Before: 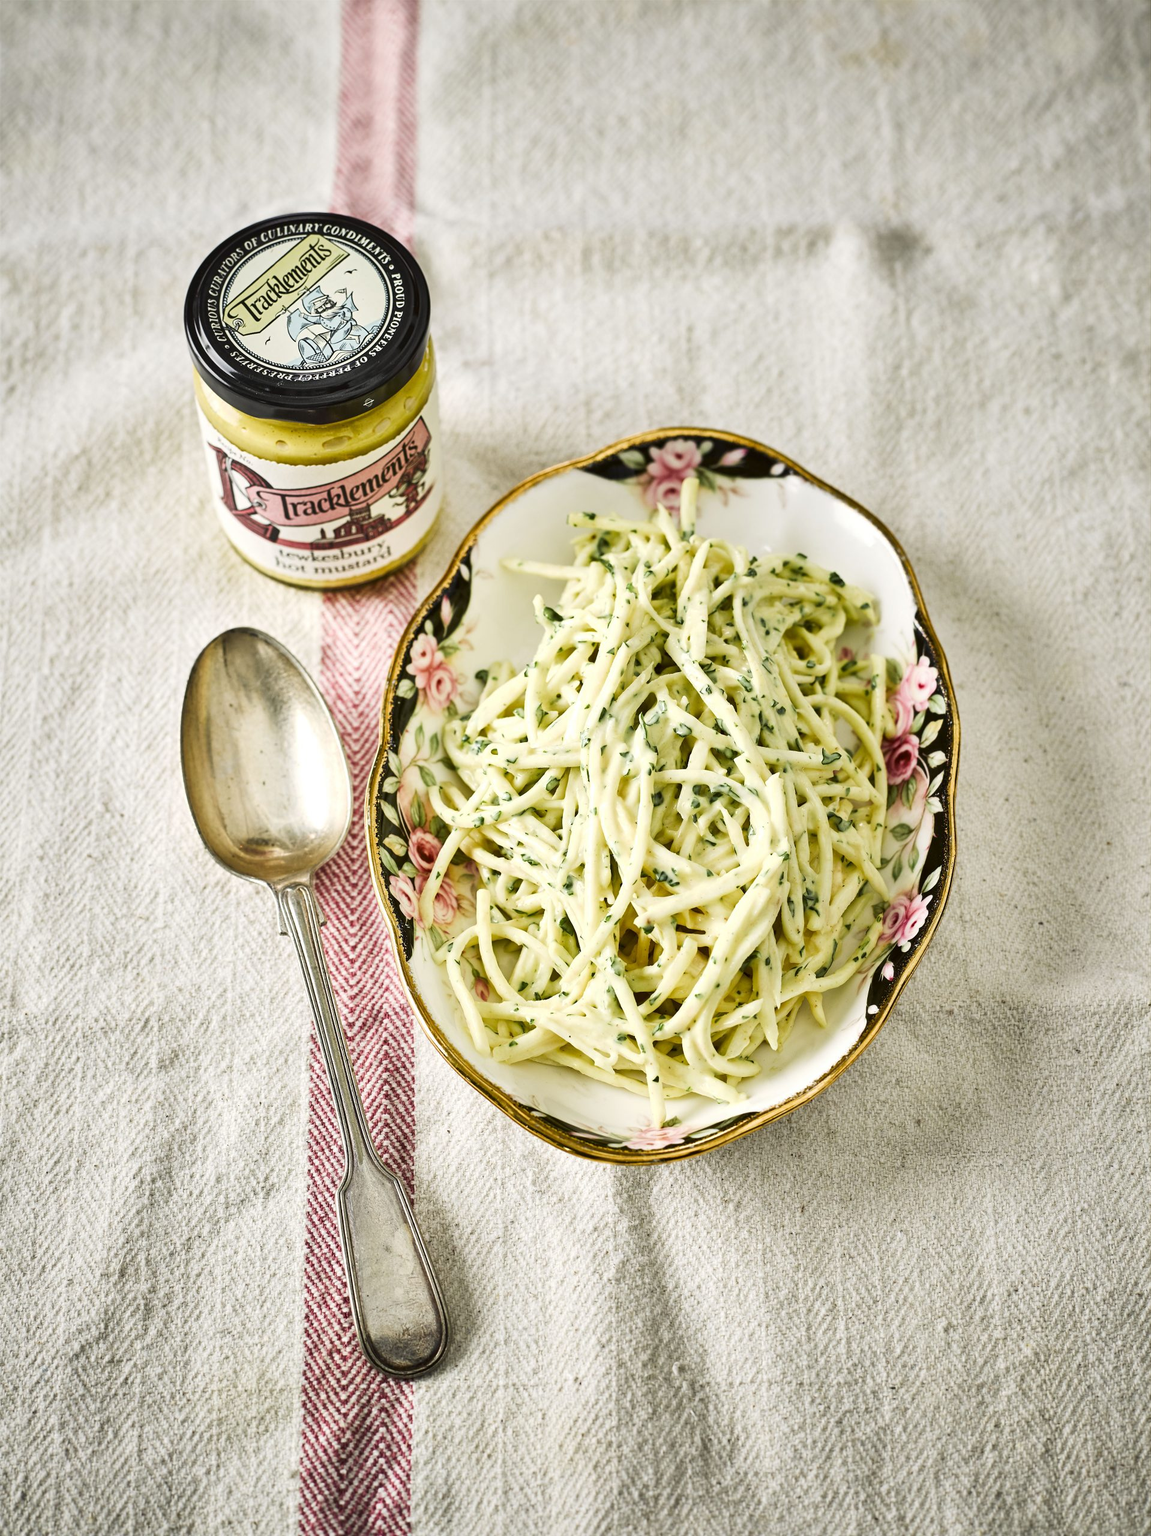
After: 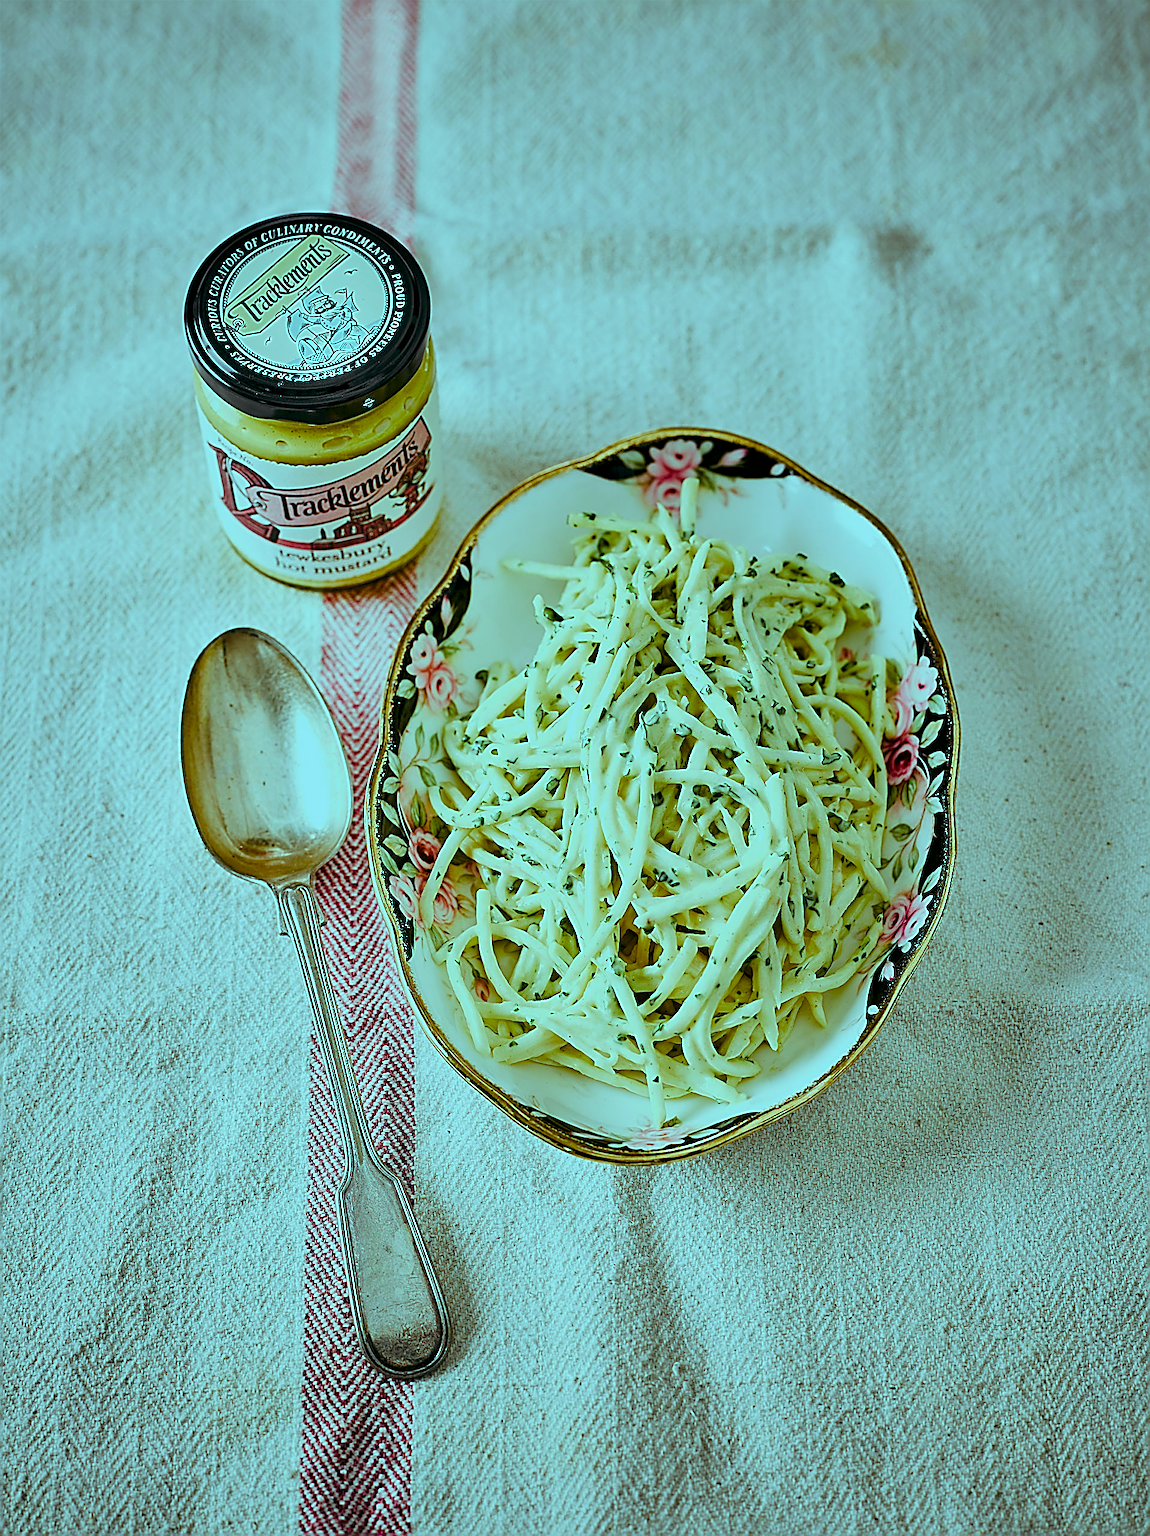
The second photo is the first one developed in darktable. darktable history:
color balance rgb: shadows lift › luminance -7.7%, shadows lift › chroma 2.13%, shadows lift › hue 165.27°, power › luminance -7.77%, power › chroma 1.34%, power › hue 330.55°, highlights gain › luminance -33.33%, highlights gain › chroma 5.68%, highlights gain › hue 217.2°, global offset › luminance -0.33%, global offset › chroma 0.11%, global offset › hue 165.27°, perceptual saturation grading › global saturation 27.72%, perceptual saturation grading › highlights -25%, perceptual saturation grading › mid-tones 25%, perceptual saturation grading › shadows 50%
sharpen: amount 1.861
